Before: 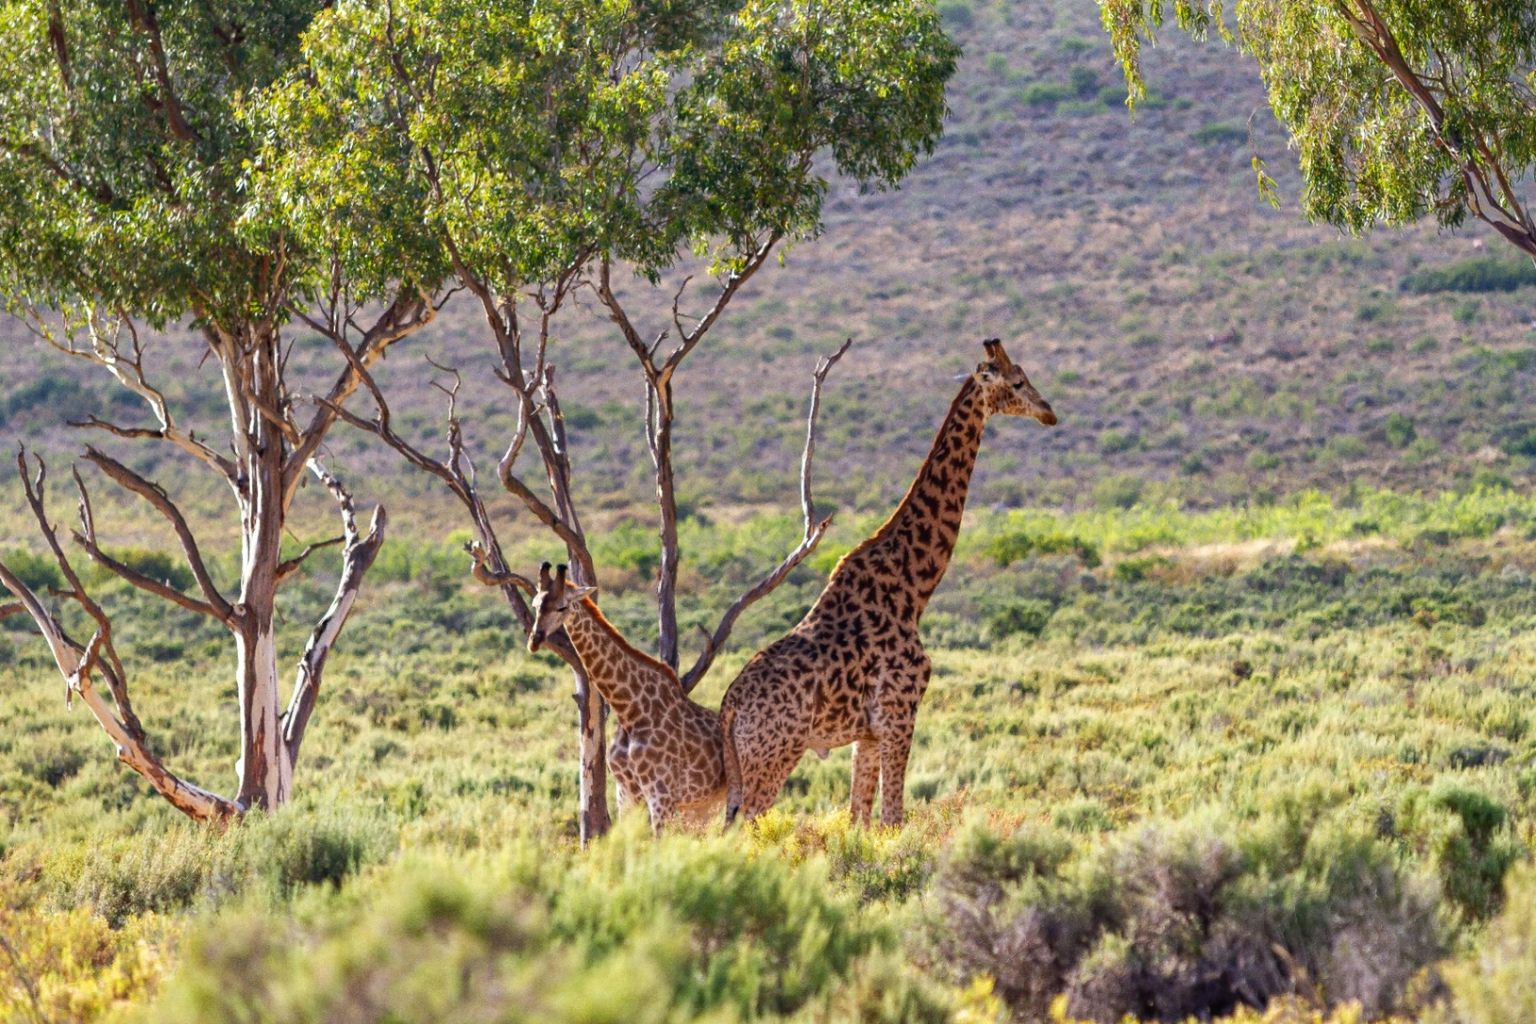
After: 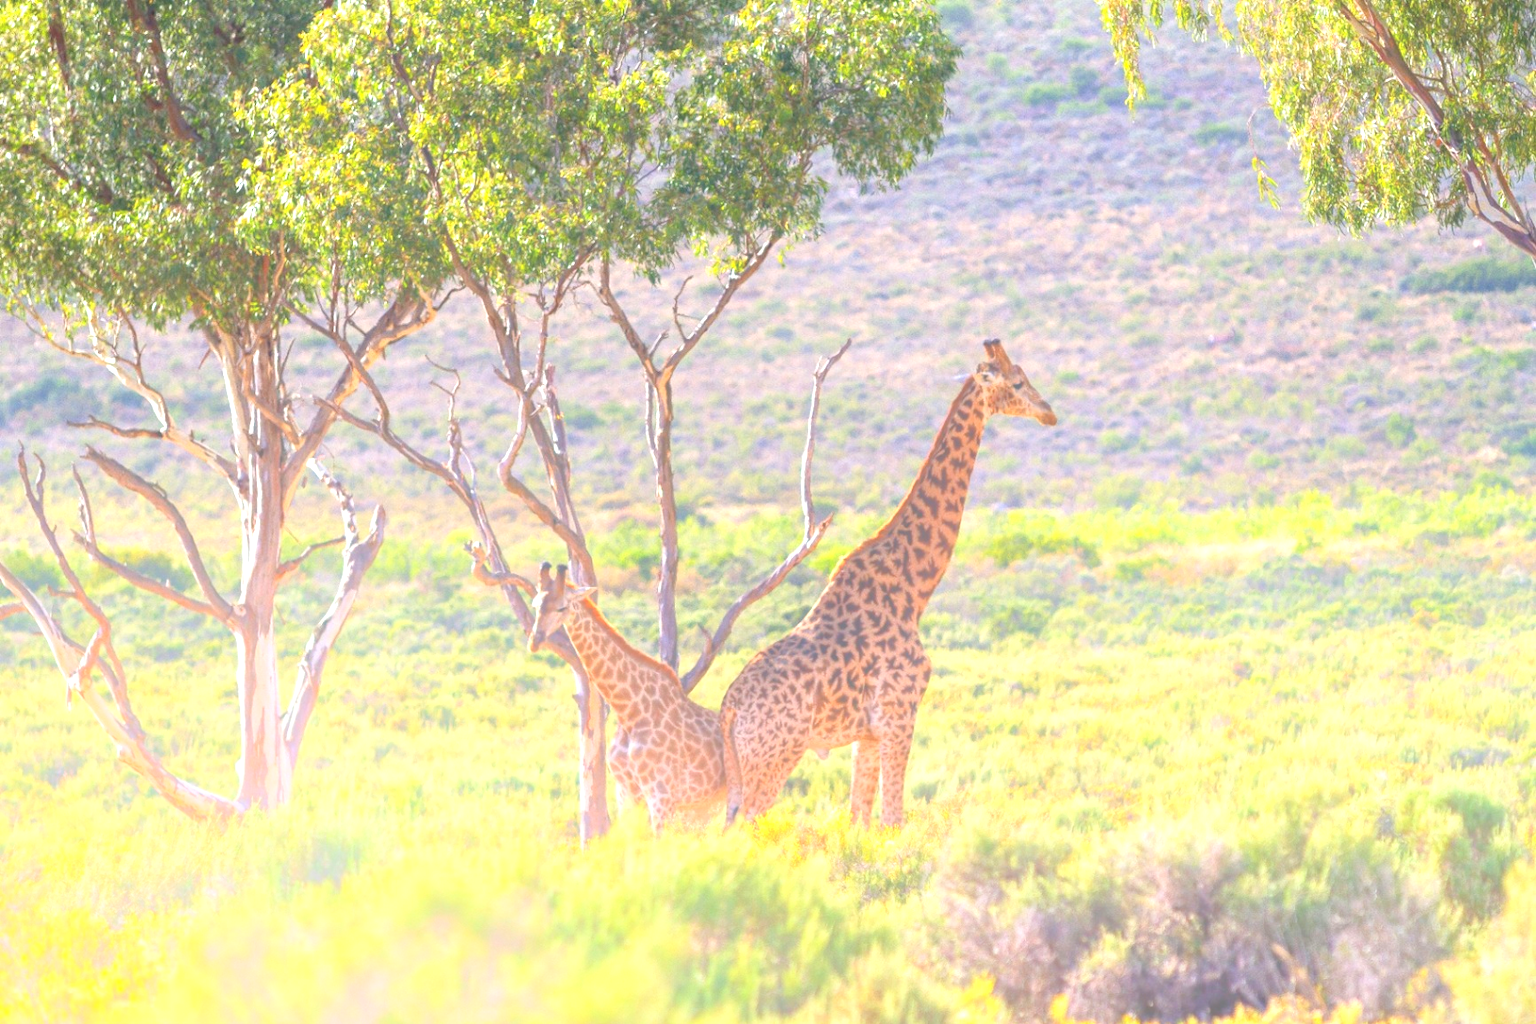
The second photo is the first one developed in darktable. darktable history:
exposure: black level correction 0, exposure 0.9 EV, compensate highlight preservation false
bloom: size 40%
